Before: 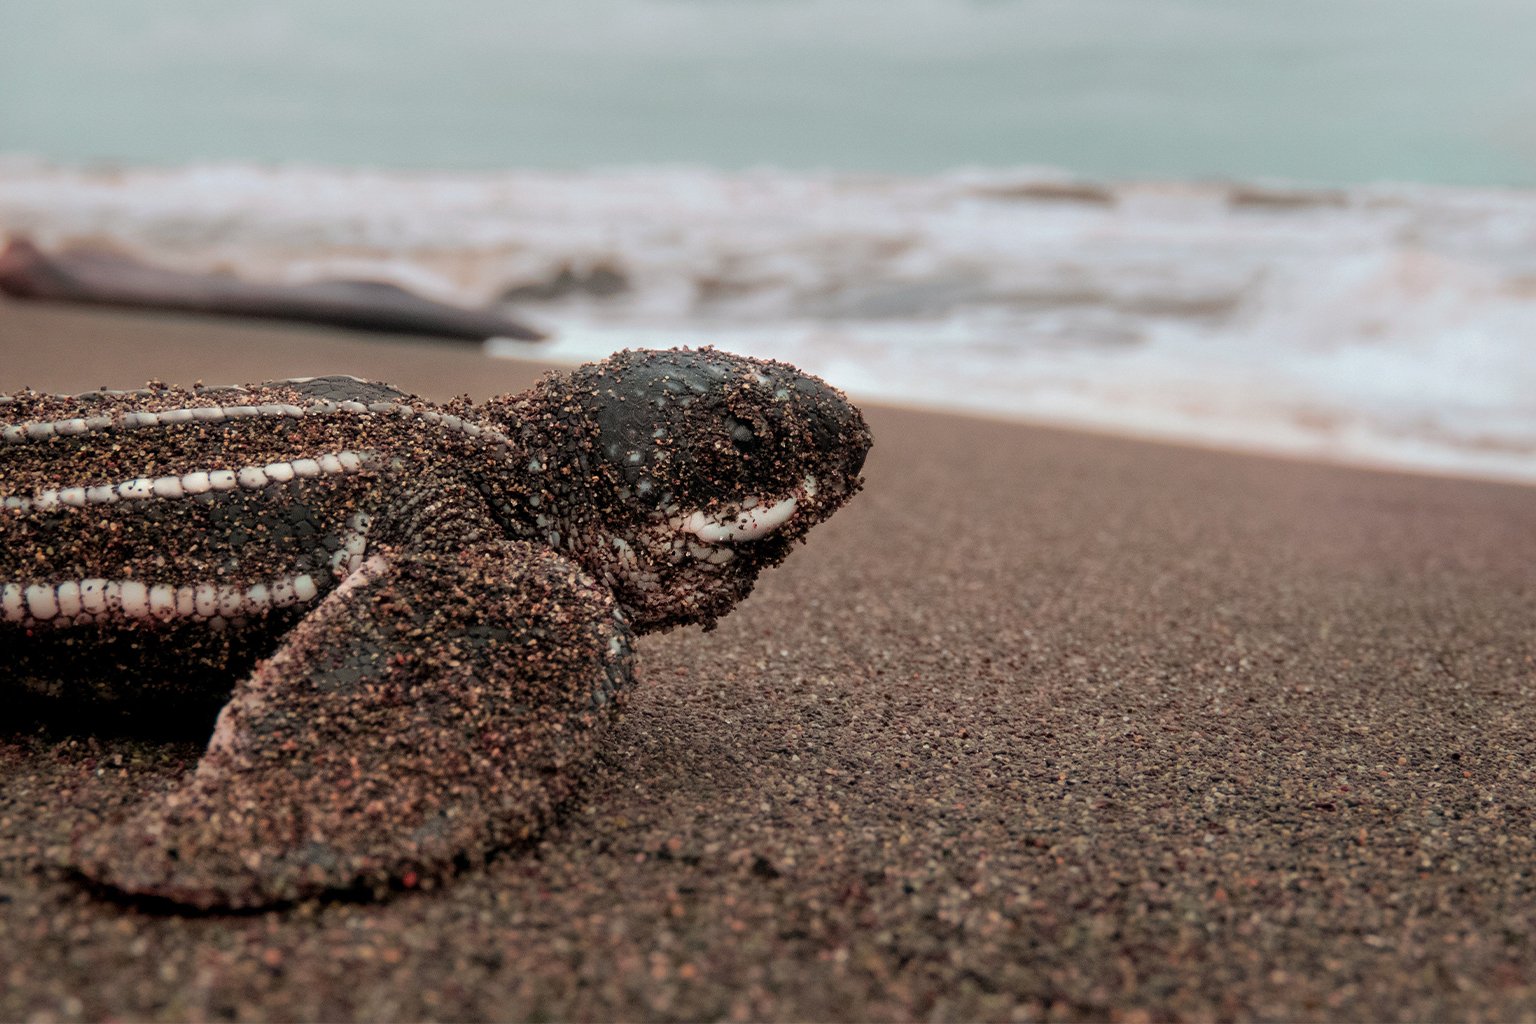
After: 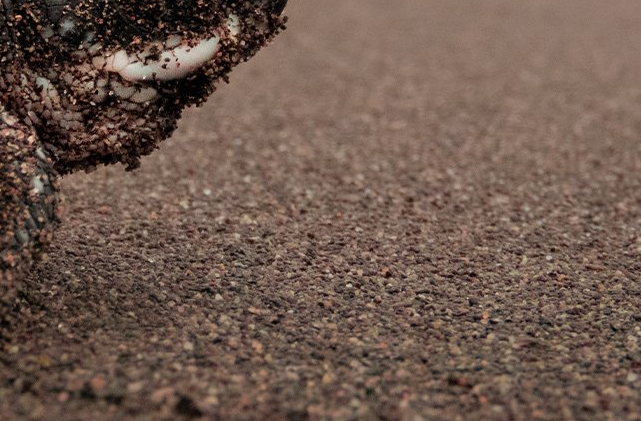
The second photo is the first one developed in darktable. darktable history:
crop: left 37.608%, top 45.074%, right 20.657%, bottom 13.757%
